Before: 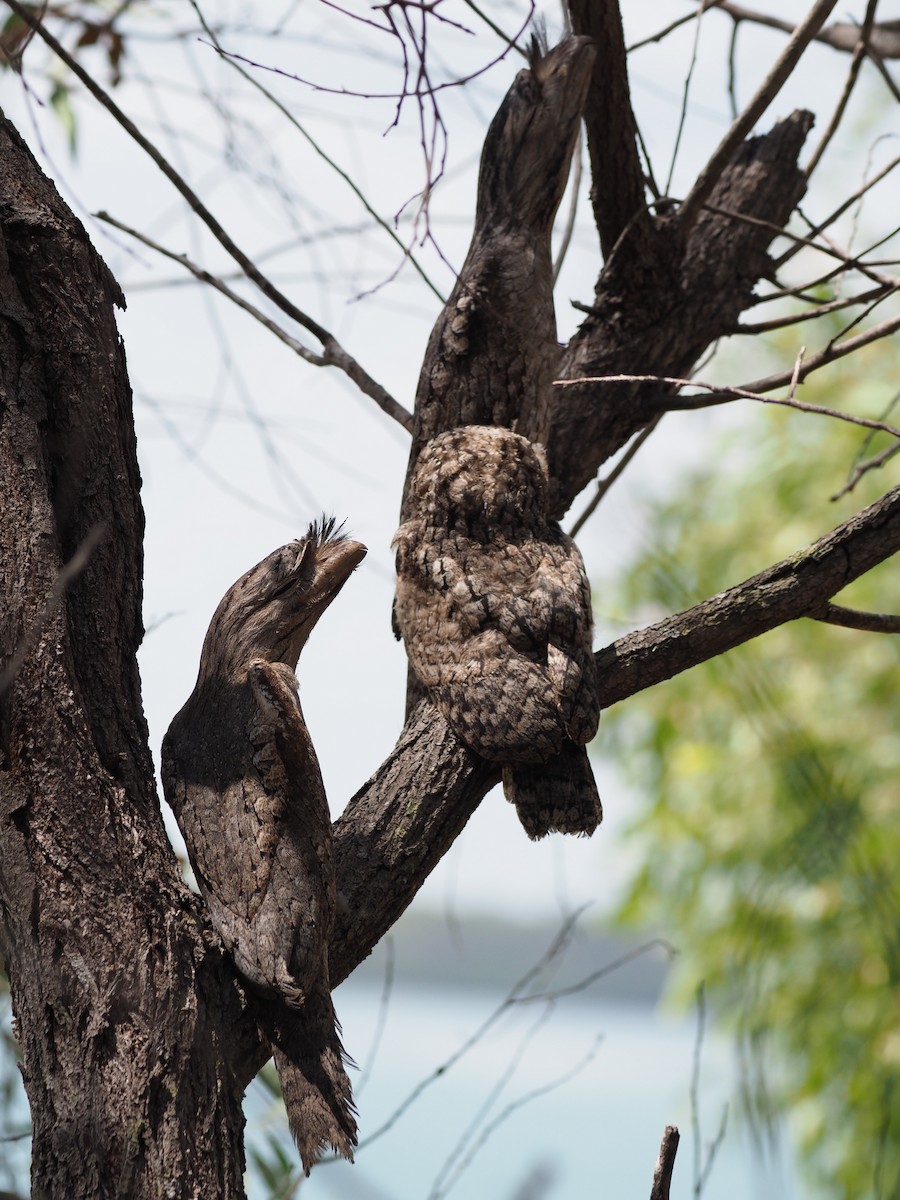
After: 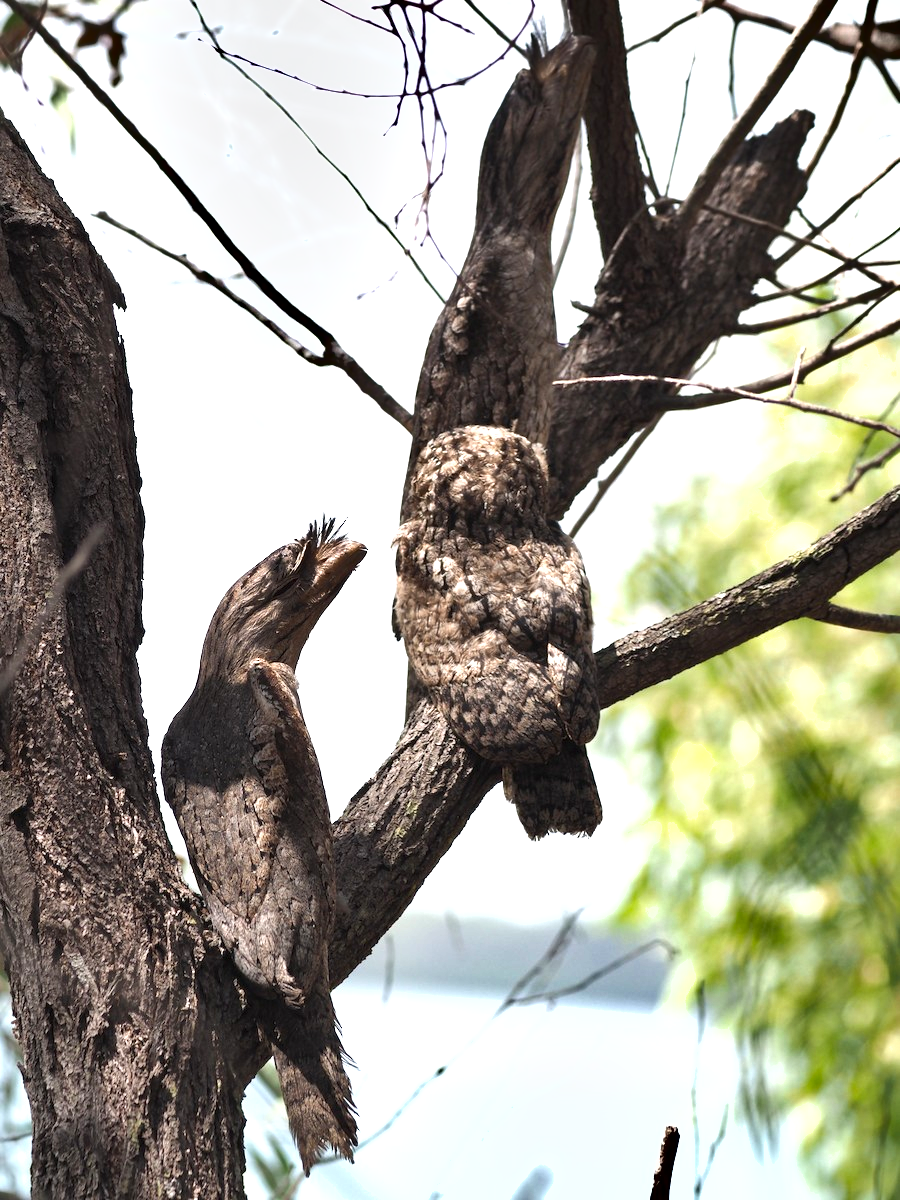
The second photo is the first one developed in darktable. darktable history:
exposure: black level correction 0, exposure 1.102 EV, compensate exposure bias true, compensate highlight preservation false
shadows and highlights: low approximation 0.01, soften with gaussian
contrast brightness saturation: saturation -0.061
